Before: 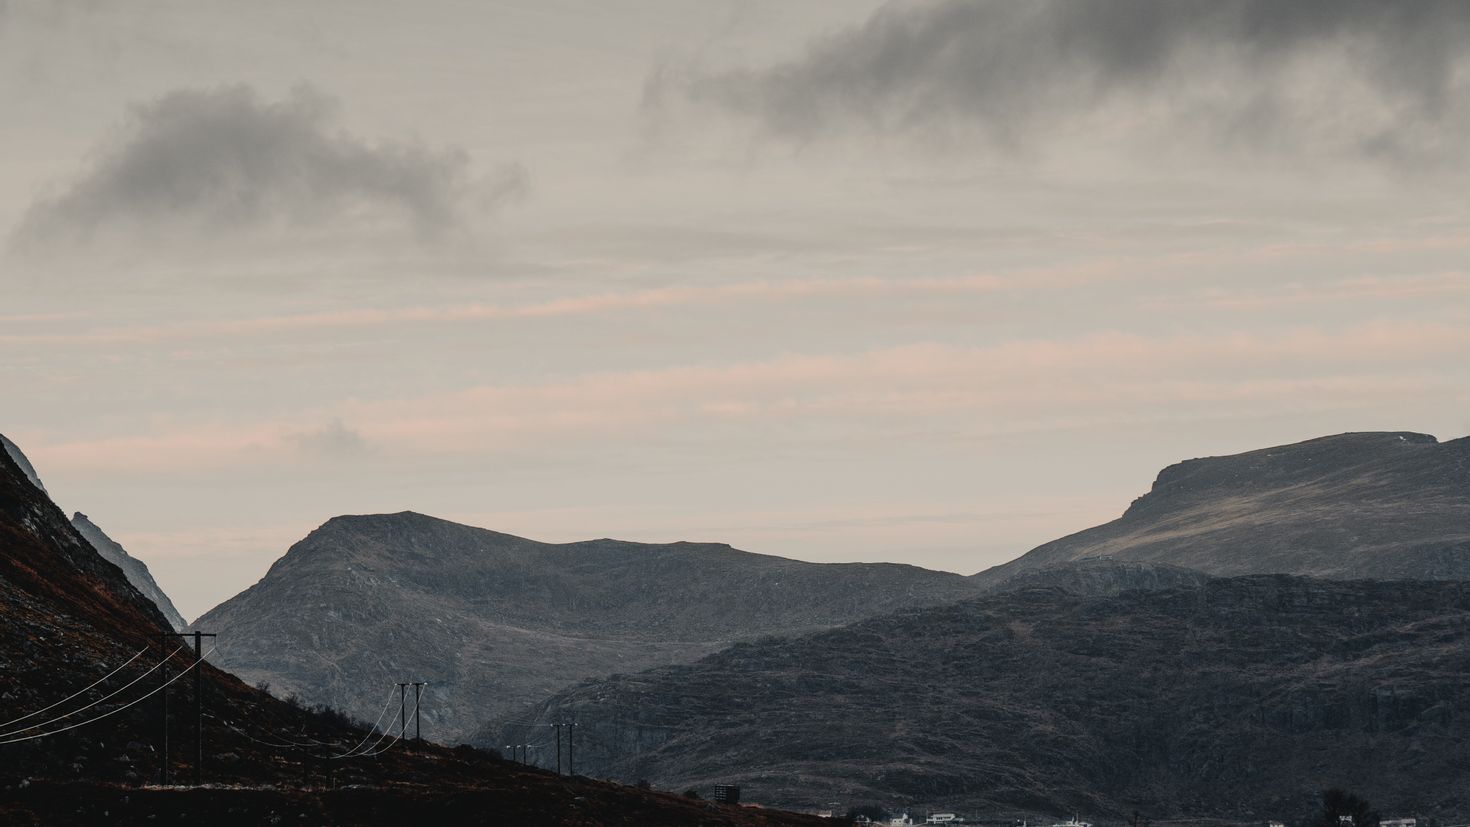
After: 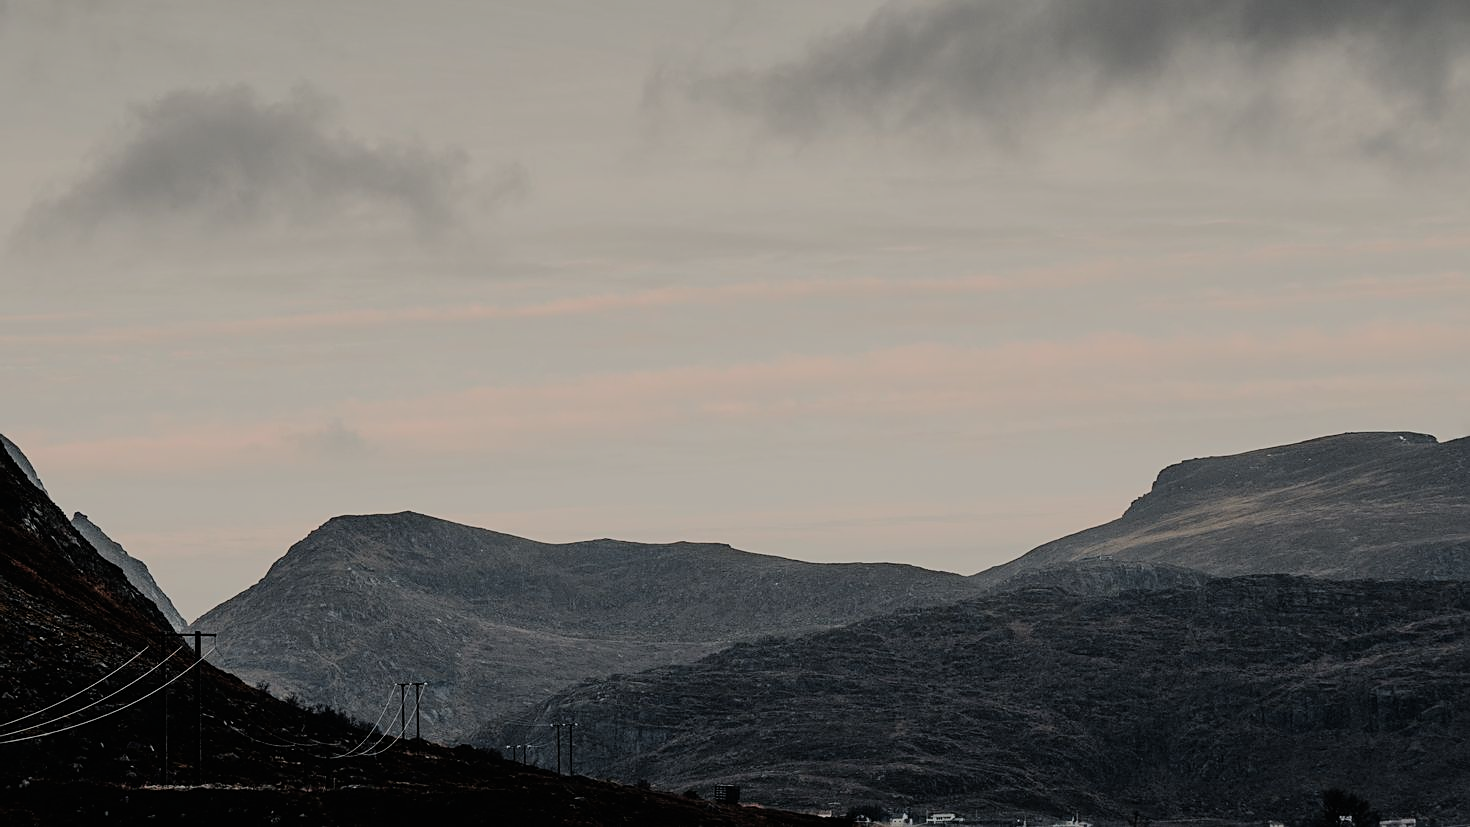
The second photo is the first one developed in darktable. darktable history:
sharpen: on, module defaults
exposure: exposure -0.111 EV, compensate exposure bias true, compensate highlight preservation false
filmic rgb: black relative exposure -7.65 EV, white relative exposure 4.56 EV, hardness 3.61, color science v6 (2022), iterations of high-quality reconstruction 0
